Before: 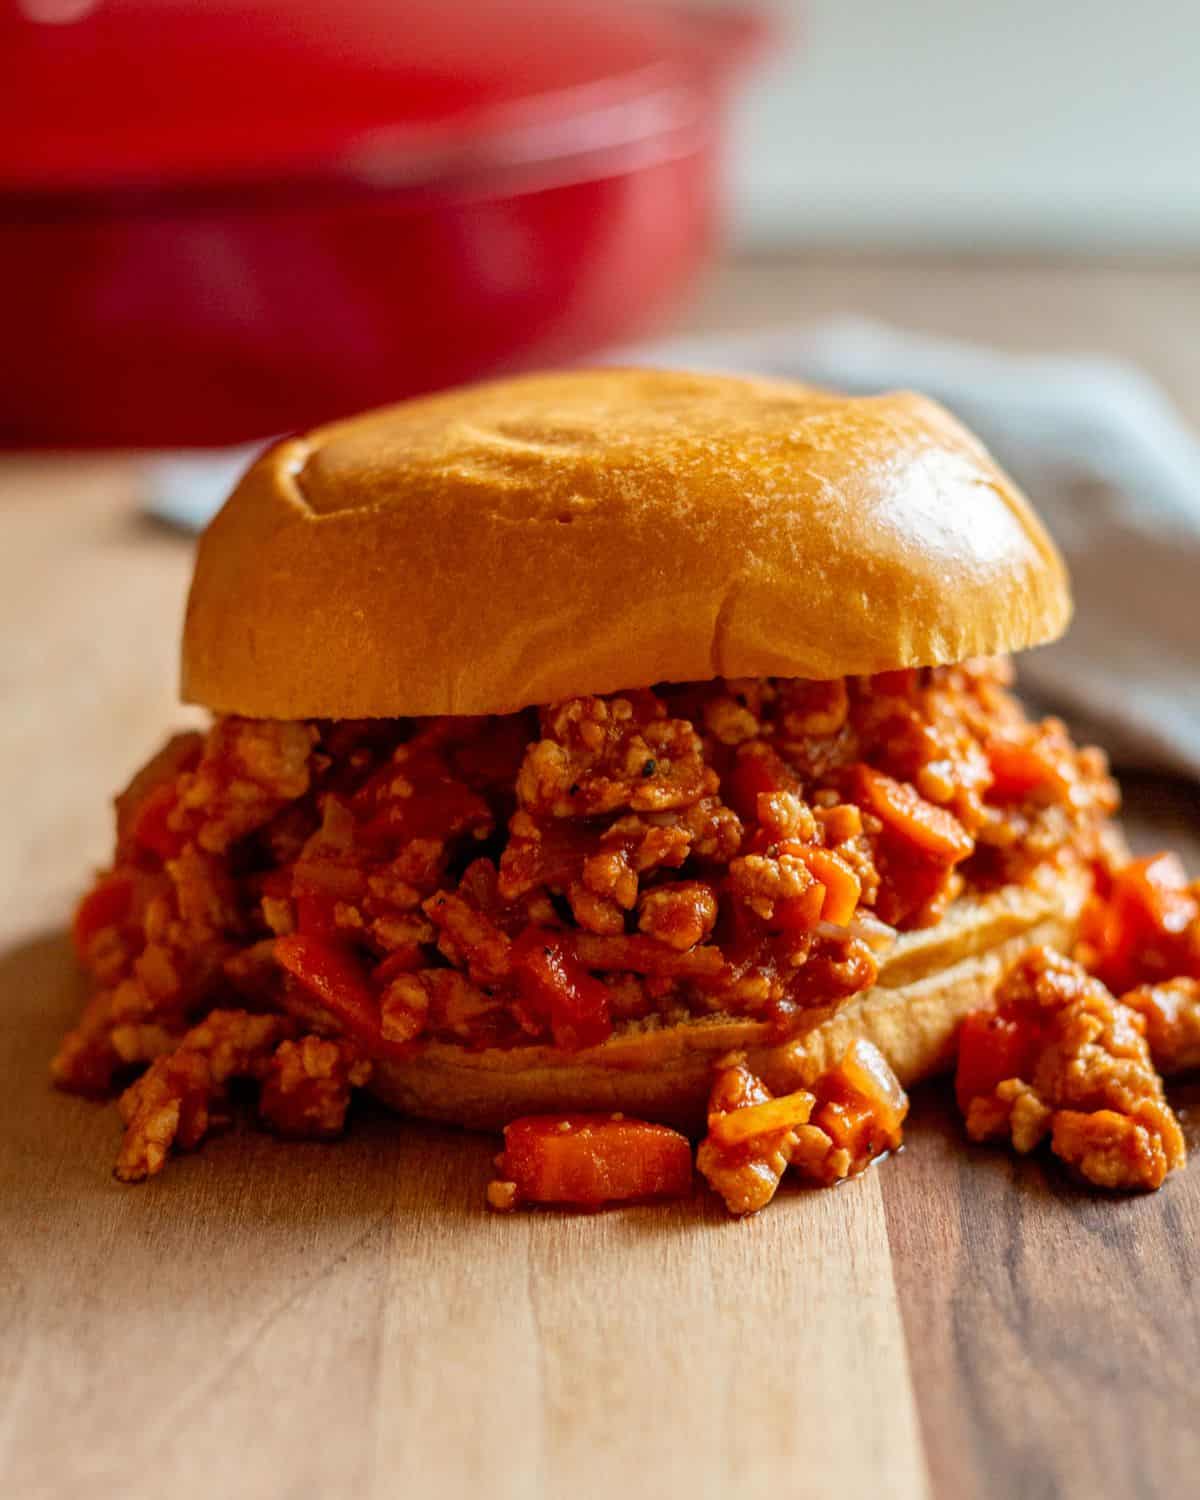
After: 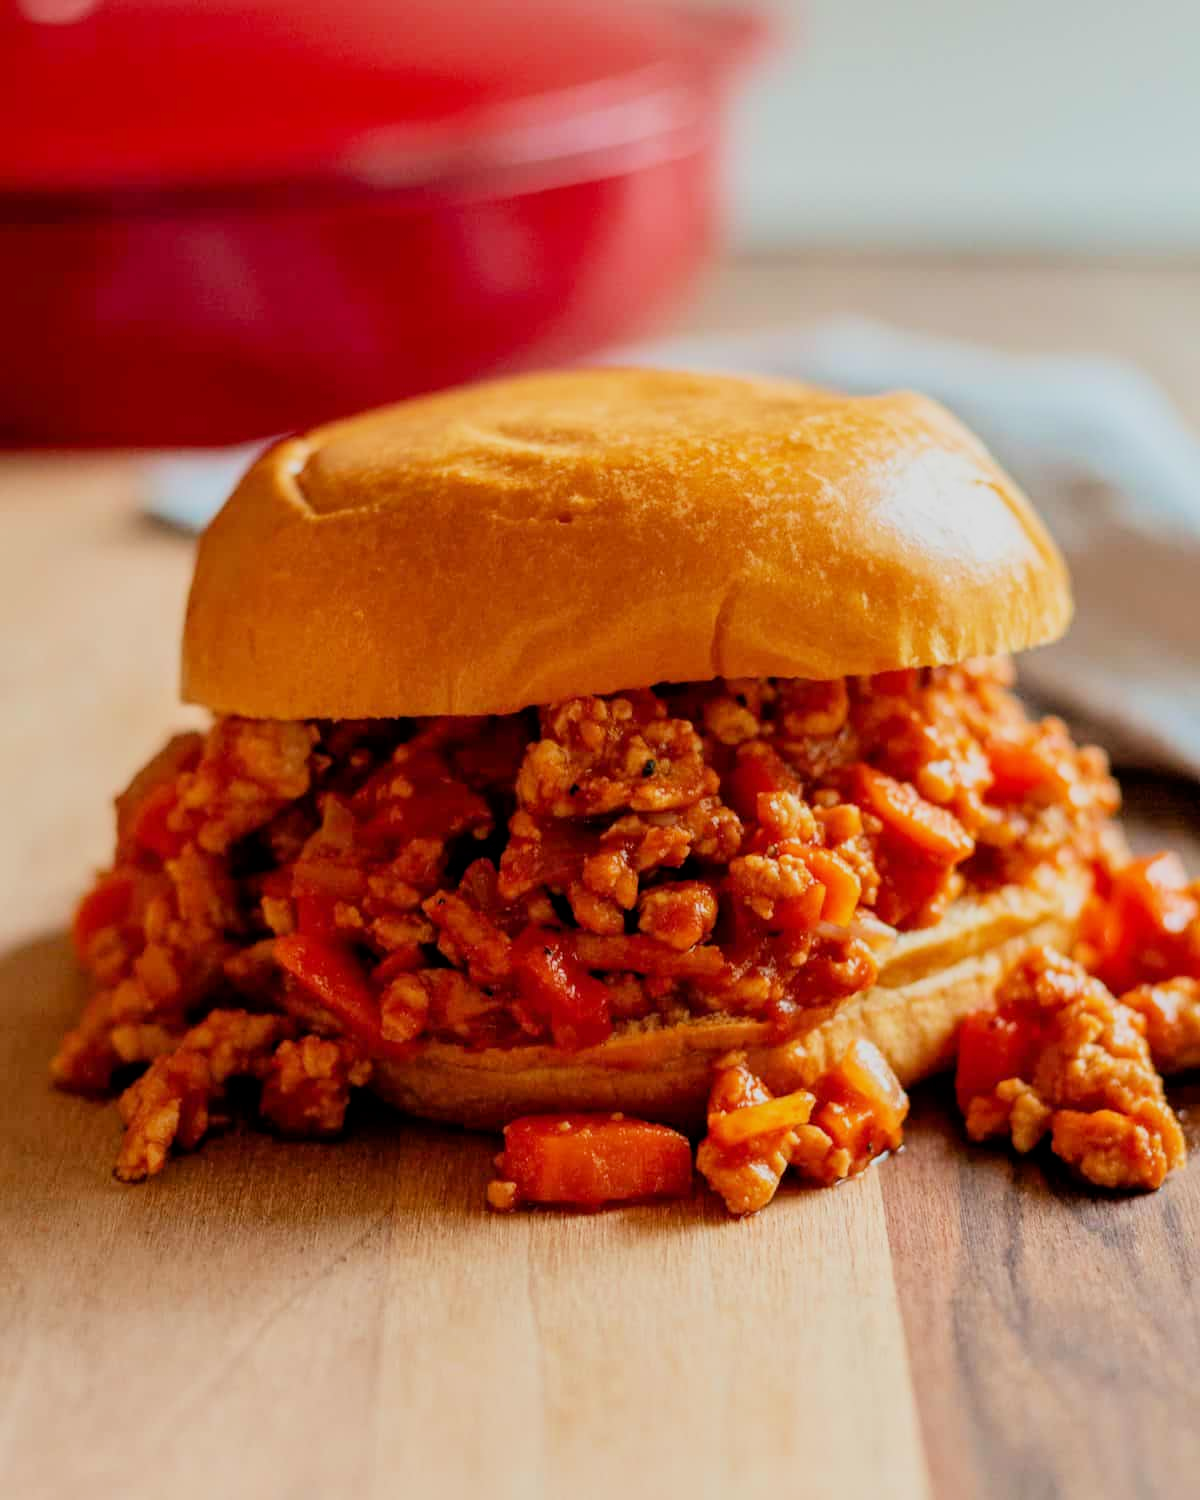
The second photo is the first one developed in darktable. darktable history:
exposure: black level correction 0.001, exposure 0.5 EV, compensate exposure bias true, compensate highlight preservation false
filmic rgb: black relative exposure -7.15 EV, white relative exposure 5.36 EV, hardness 3.02, color science v6 (2022)
